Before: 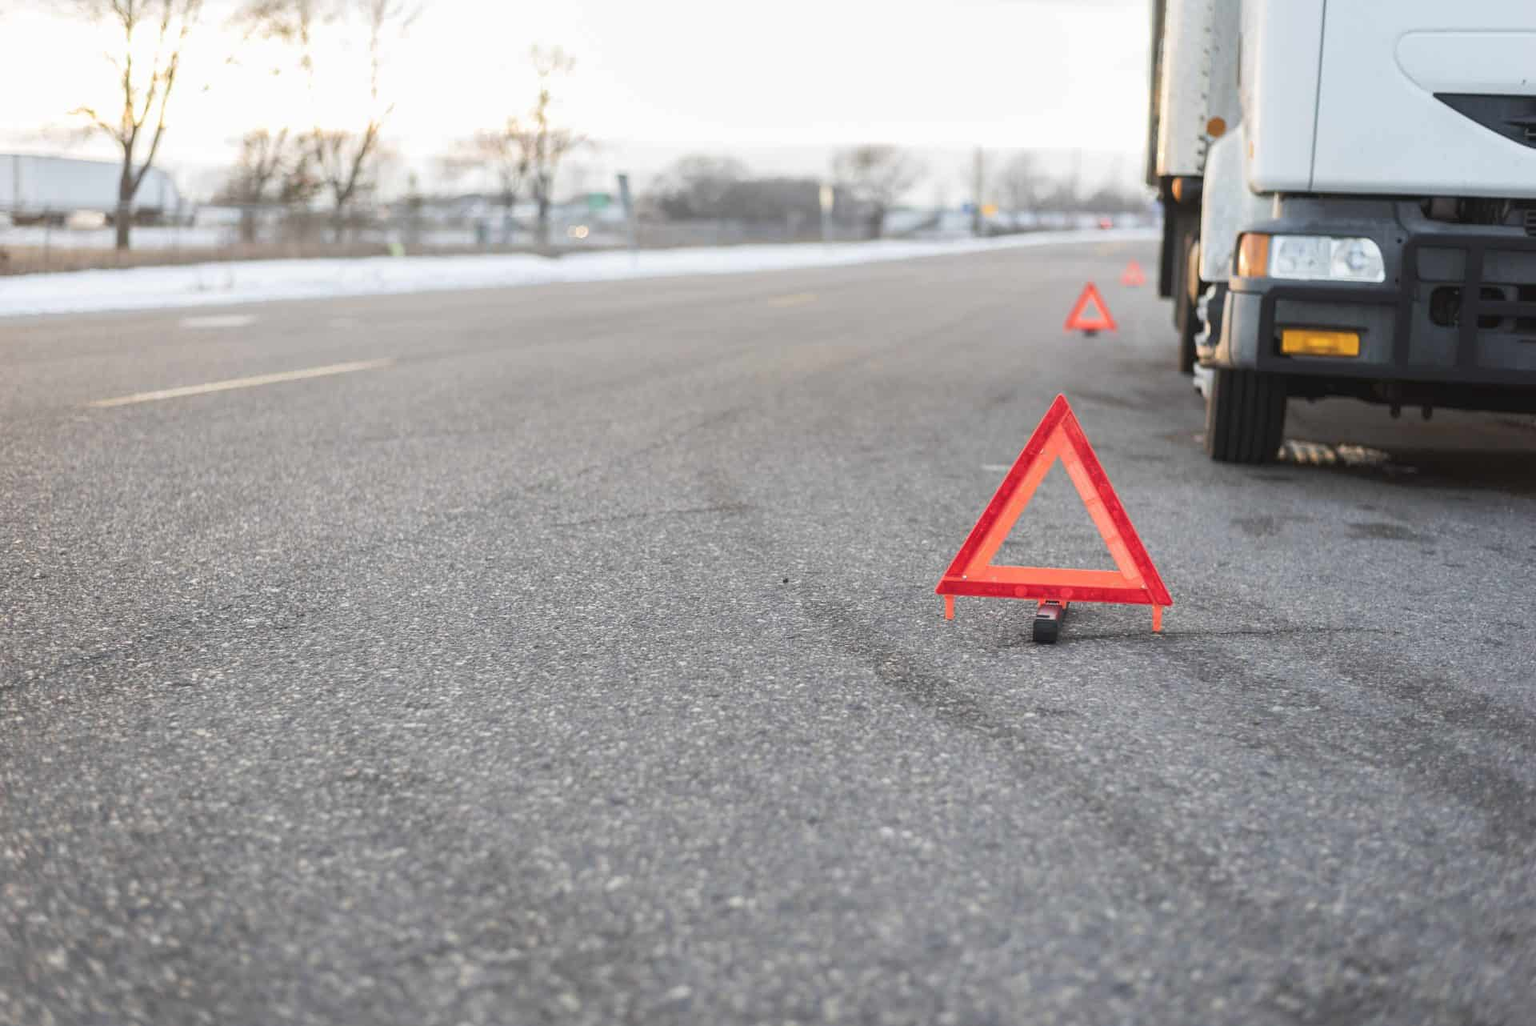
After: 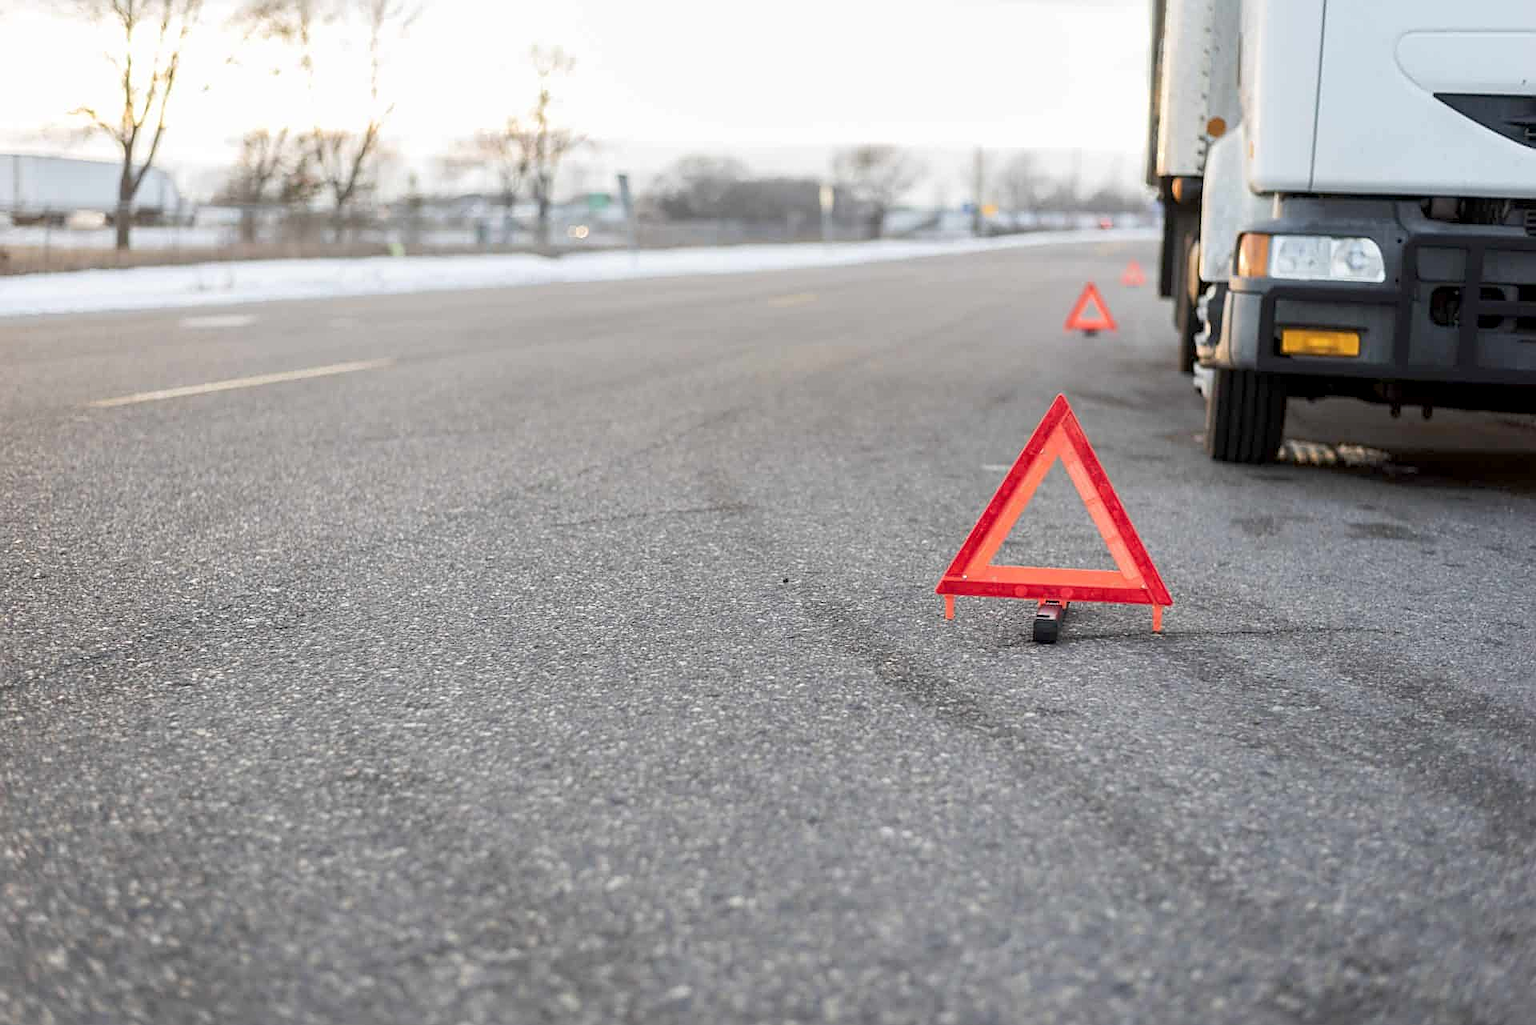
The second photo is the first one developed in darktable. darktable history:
sharpen: on, module defaults
exposure: black level correction 0.009, exposure 0.014 EV, compensate highlight preservation false
